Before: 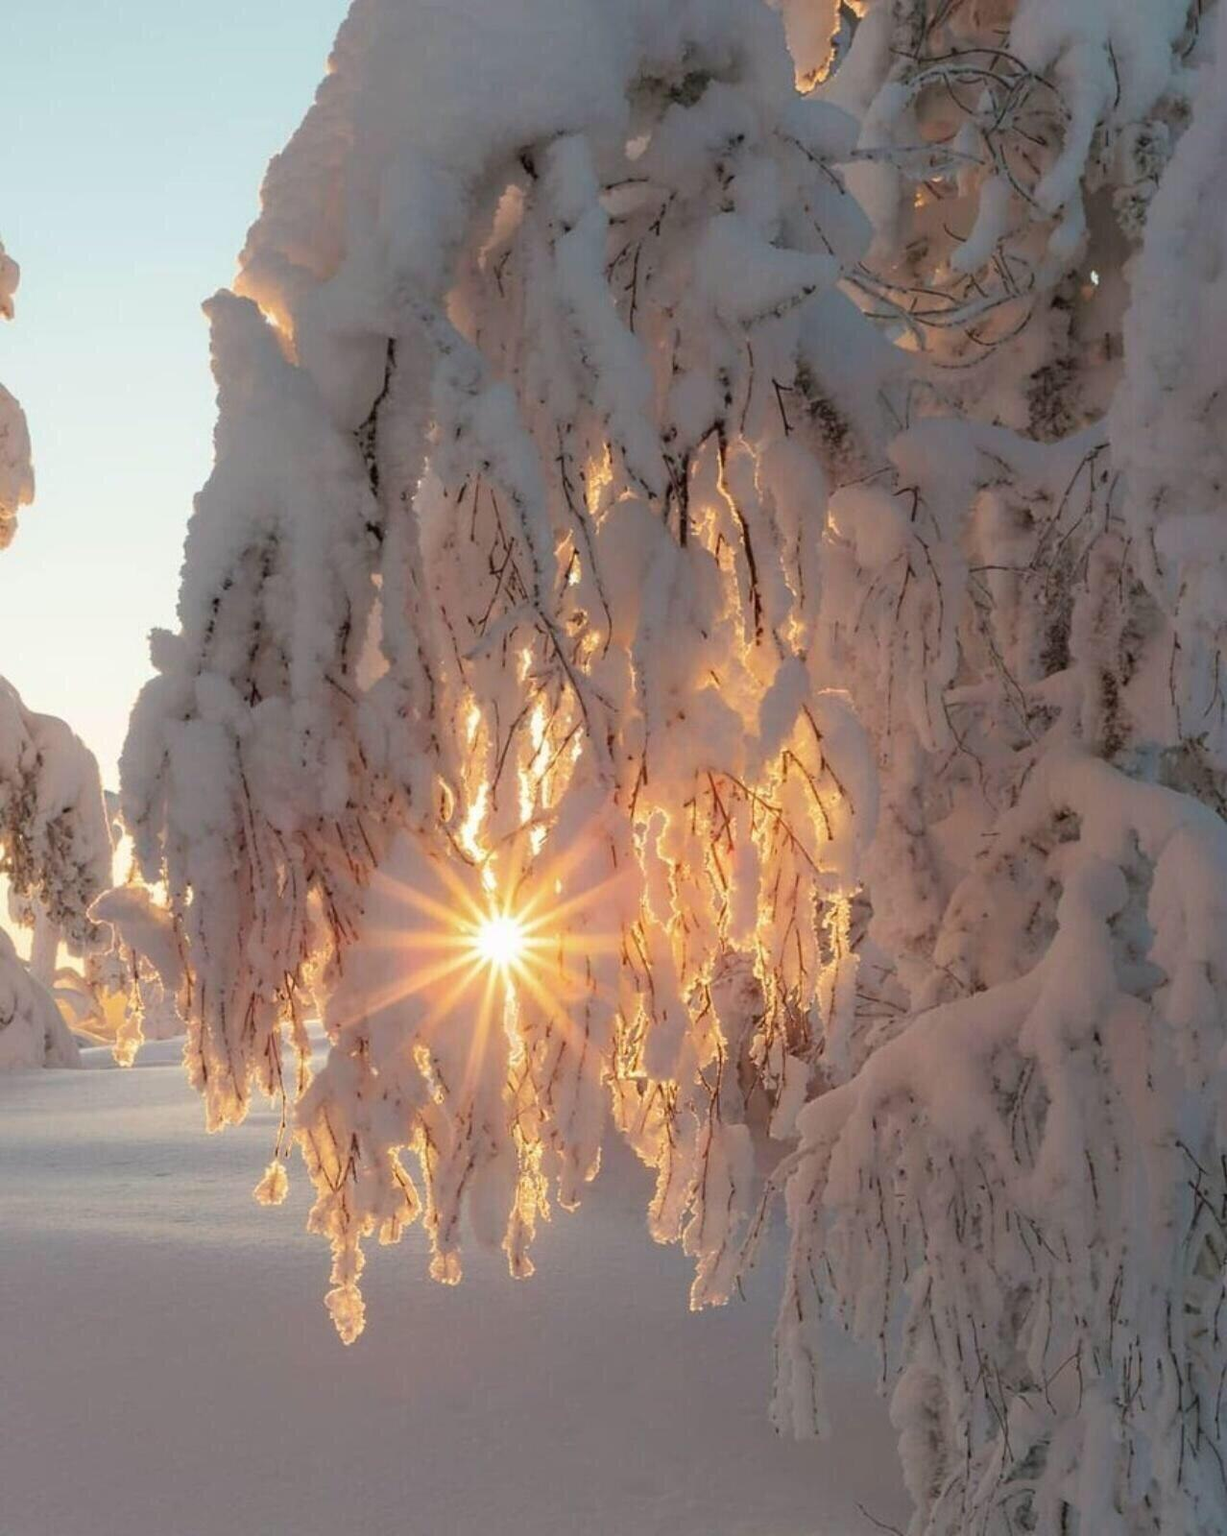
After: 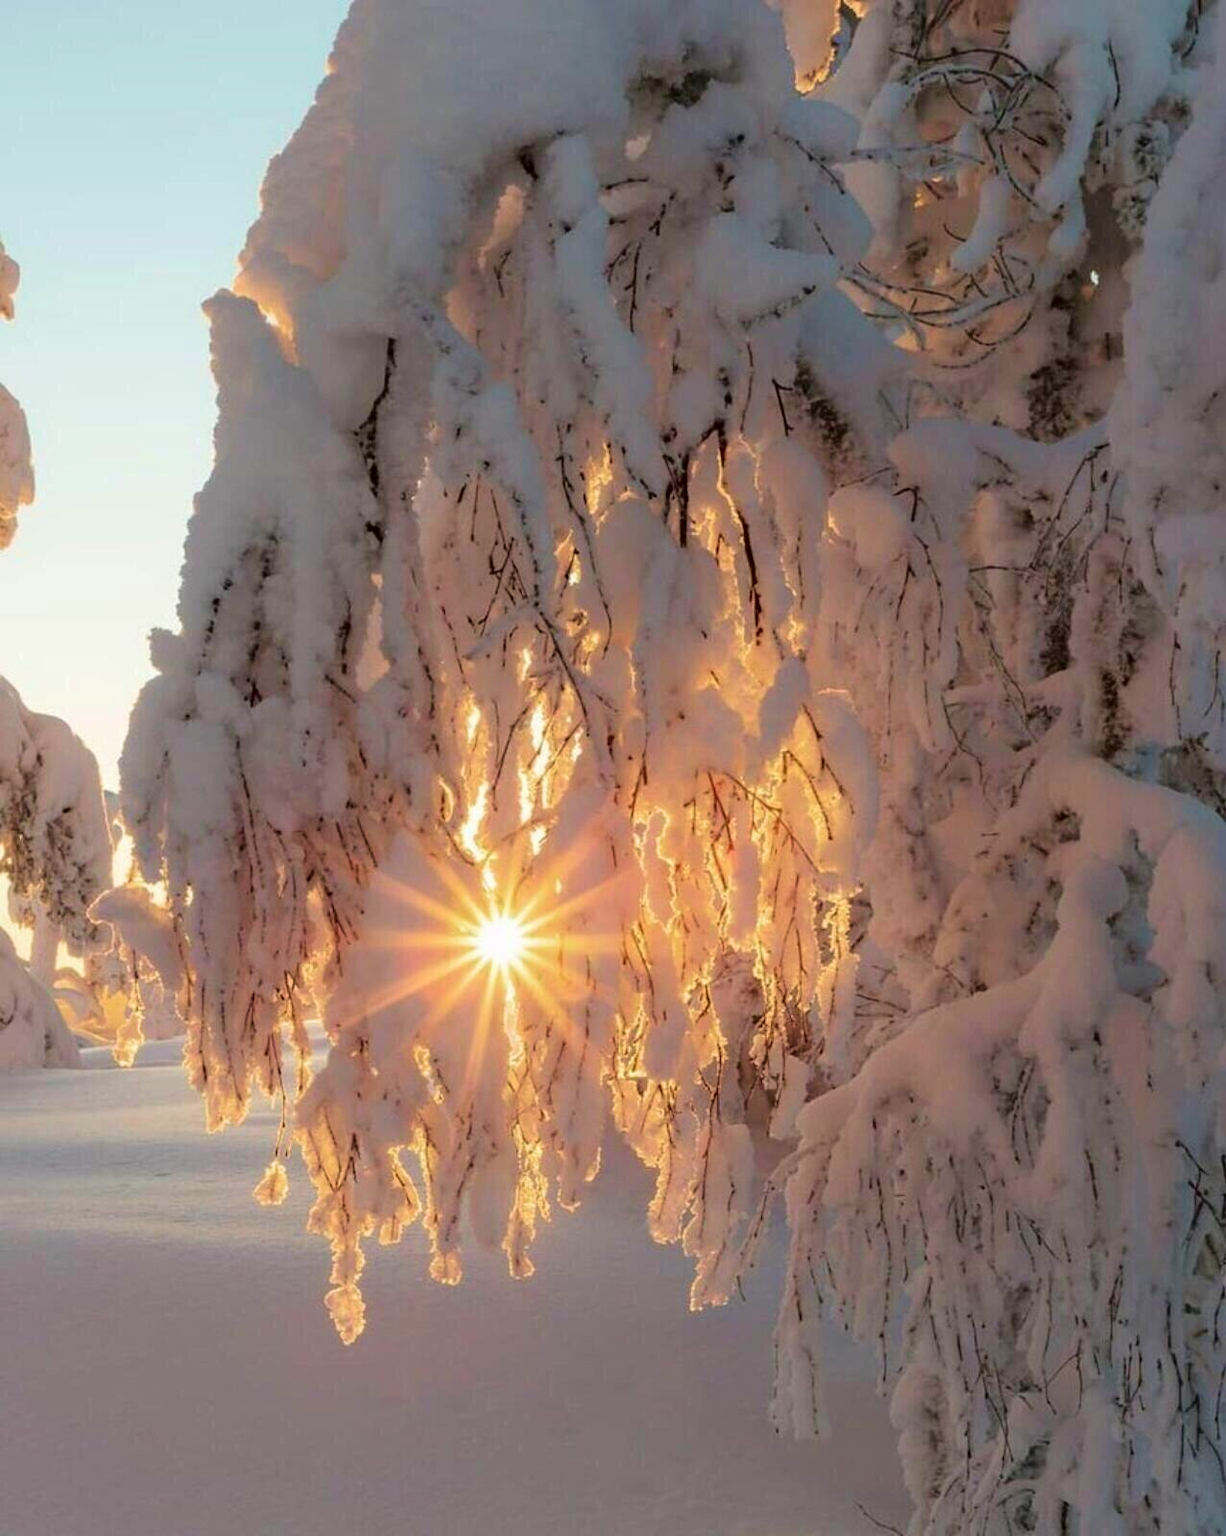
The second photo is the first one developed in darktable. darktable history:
color zones: curves: ch1 [(0, 0.513) (0.143, 0.524) (0.286, 0.511) (0.429, 0.506) (0.571, 0.503) (0.714, 0.503) (0.857, 0.508) (1, 0.513)]
fill light: exposure -2 EV, width 8.6
velvia: strength 27%
